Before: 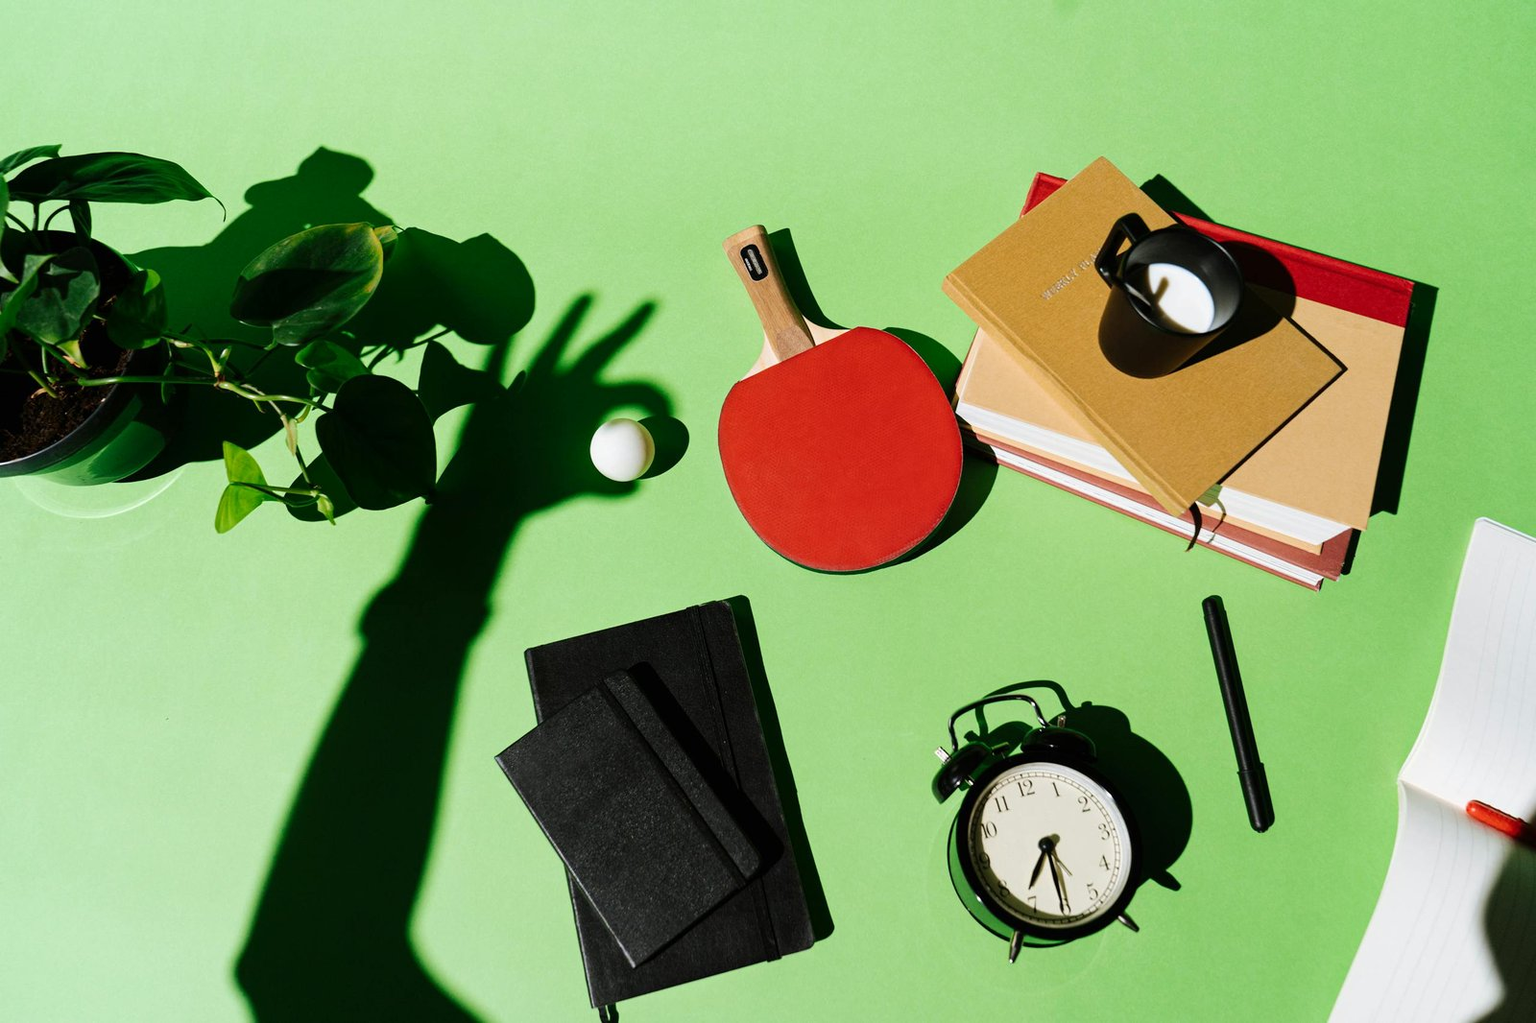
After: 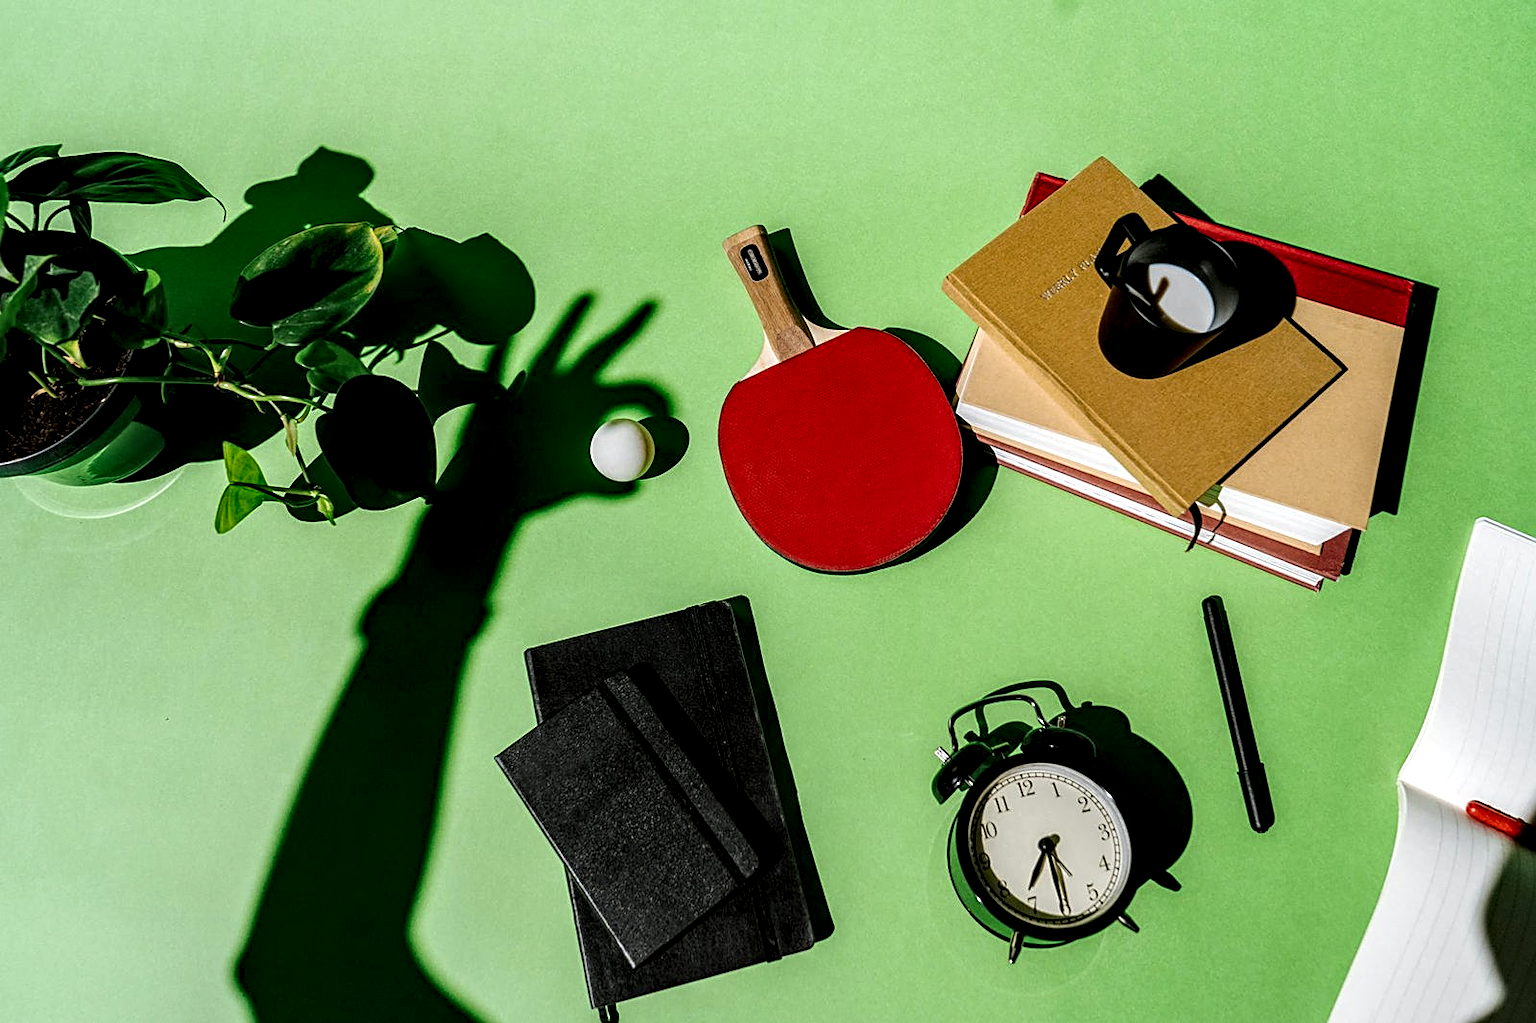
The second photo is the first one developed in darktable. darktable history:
local contrast: highlights 19%, detail 186%
sharpen: on, module defaults
